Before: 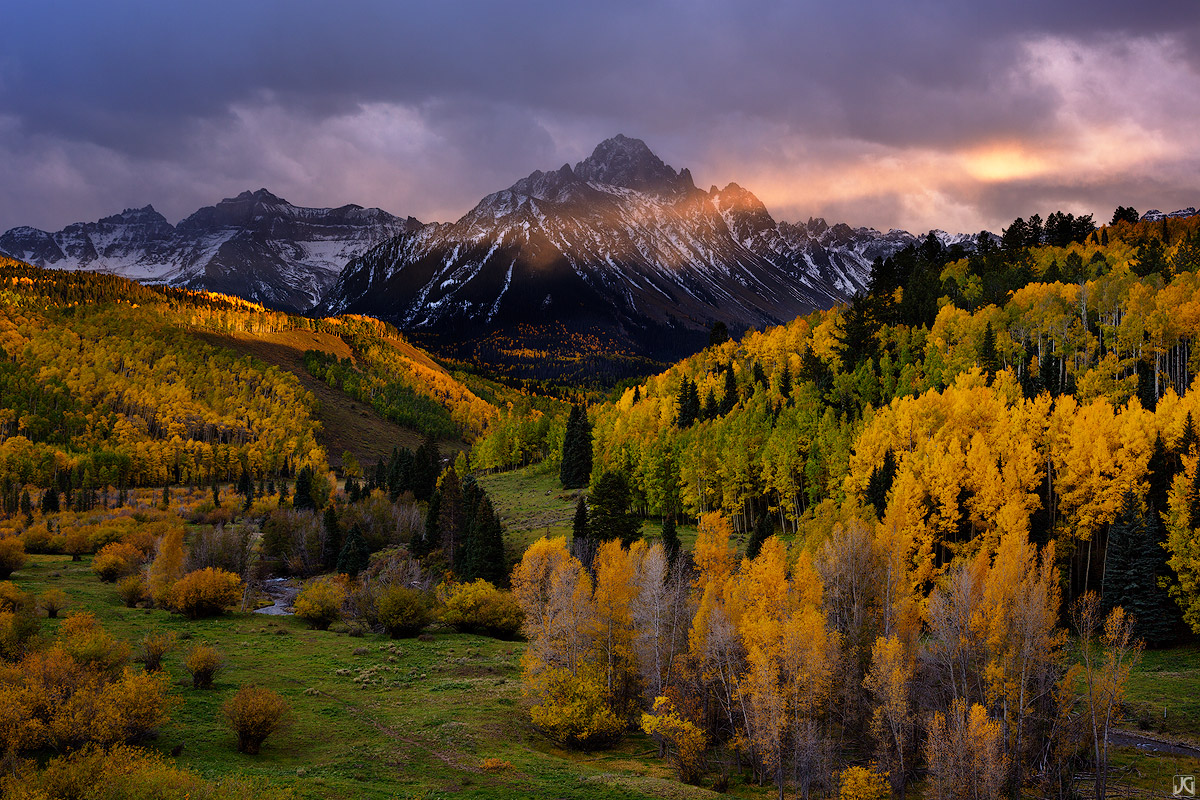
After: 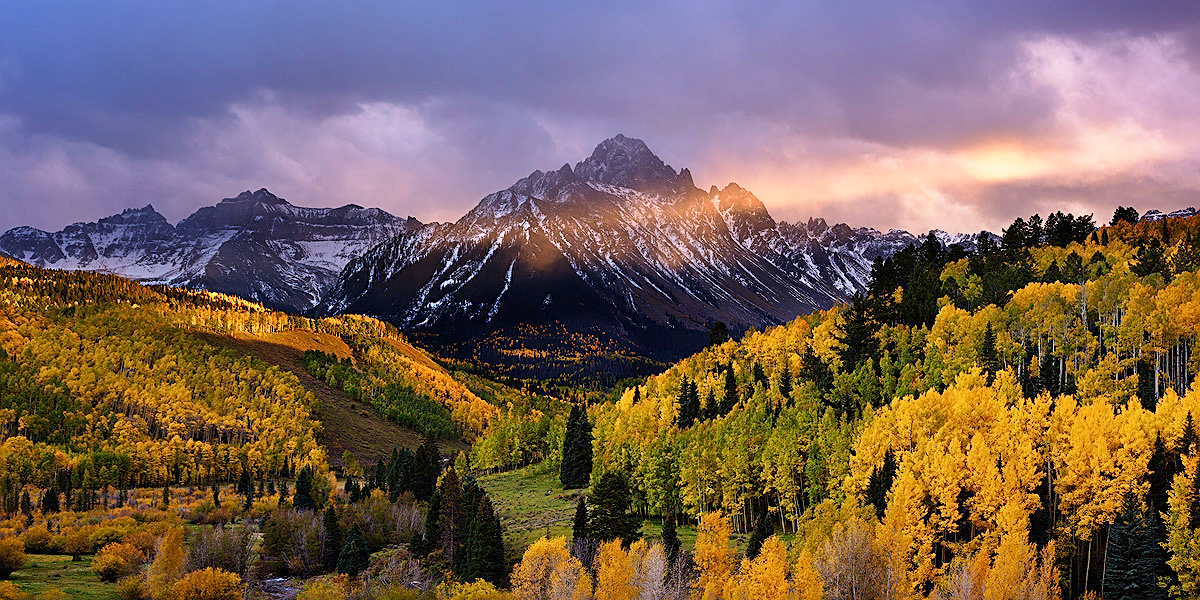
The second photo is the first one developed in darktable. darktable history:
base curve: curves: ch0 [(0, 0) (0.204, 0.334) (0.55, 0.733) (1, 1)], preserve colors none
velvia: on, module defaults
crop: bottom 24.967%
sharpen: on, module defaults
